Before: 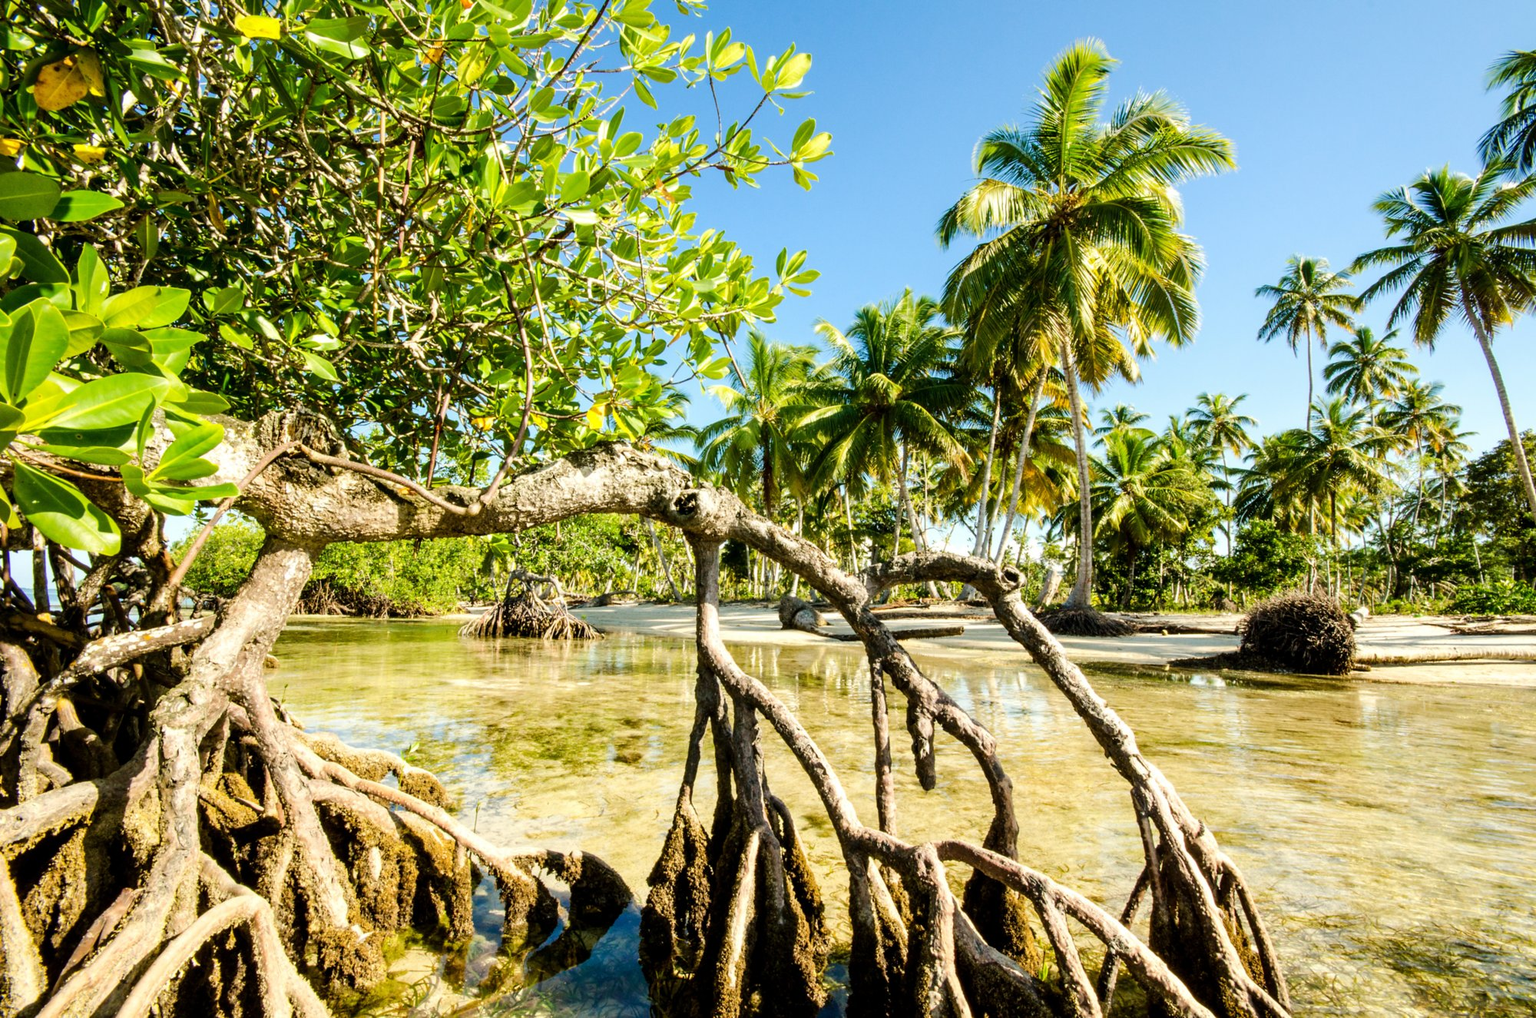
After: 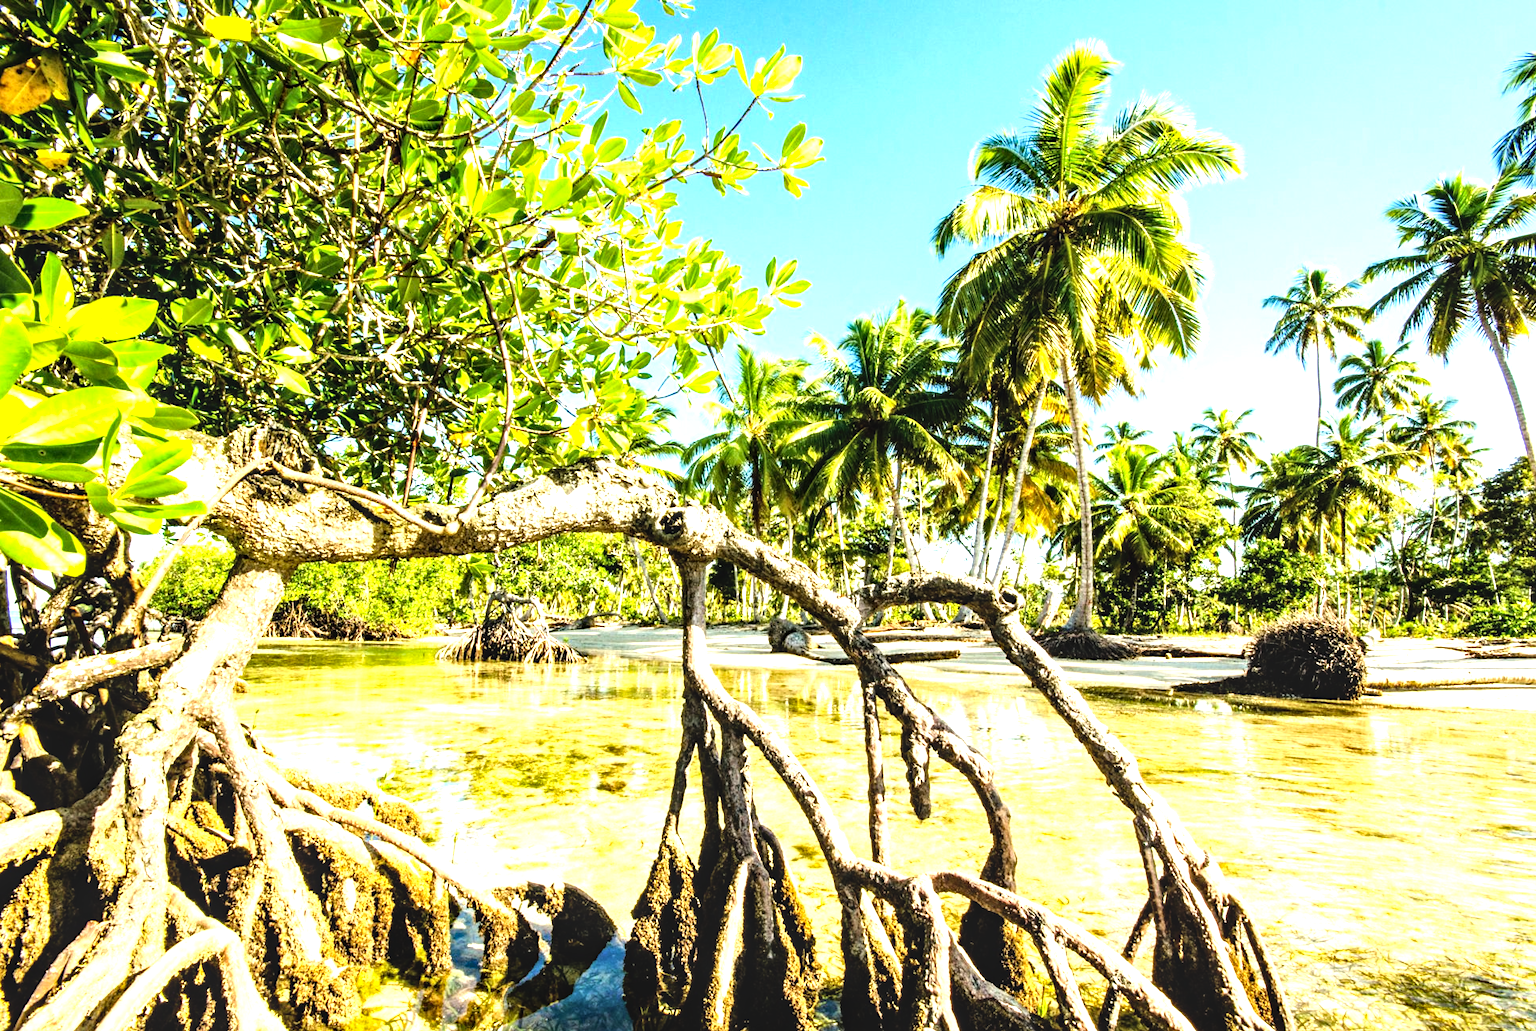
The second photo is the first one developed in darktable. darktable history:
tone equalizer: -8 EV -1.12 EV, -7 EV -1.03 EV, -6 EV -0.828 EV, -5 EV -0.599 EV, -3 EV 0.604 EV, -2 EV 0.874 EV, -1 EV 0.987 EV, +0 EV 1.06 EV, mask exposure compensation -0.491 EV
local contrast: on, module defaults
haze removal: adaptive false
crop and rotate: left 2.513%, right 1.041%, bottom 2.199%
exposure: exposure 0.201 EV, compensate highlight preservation false
